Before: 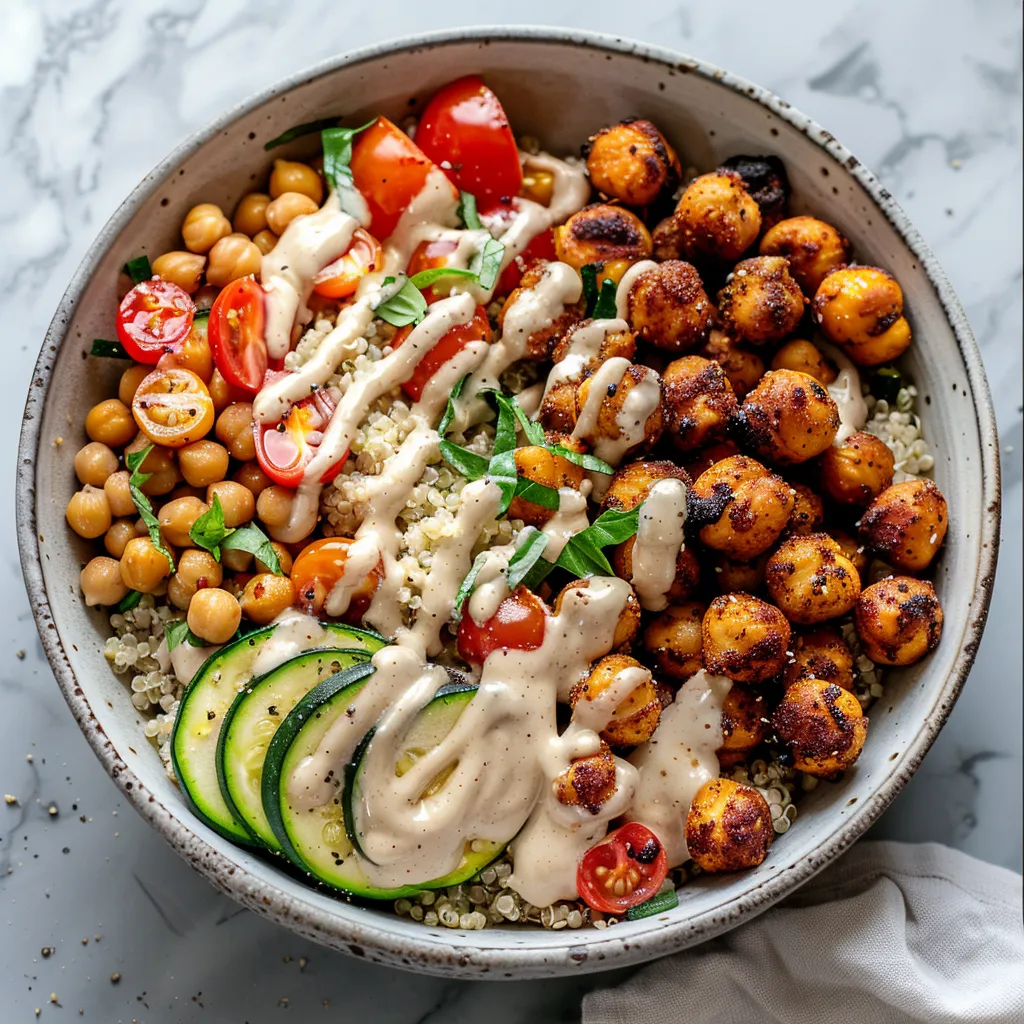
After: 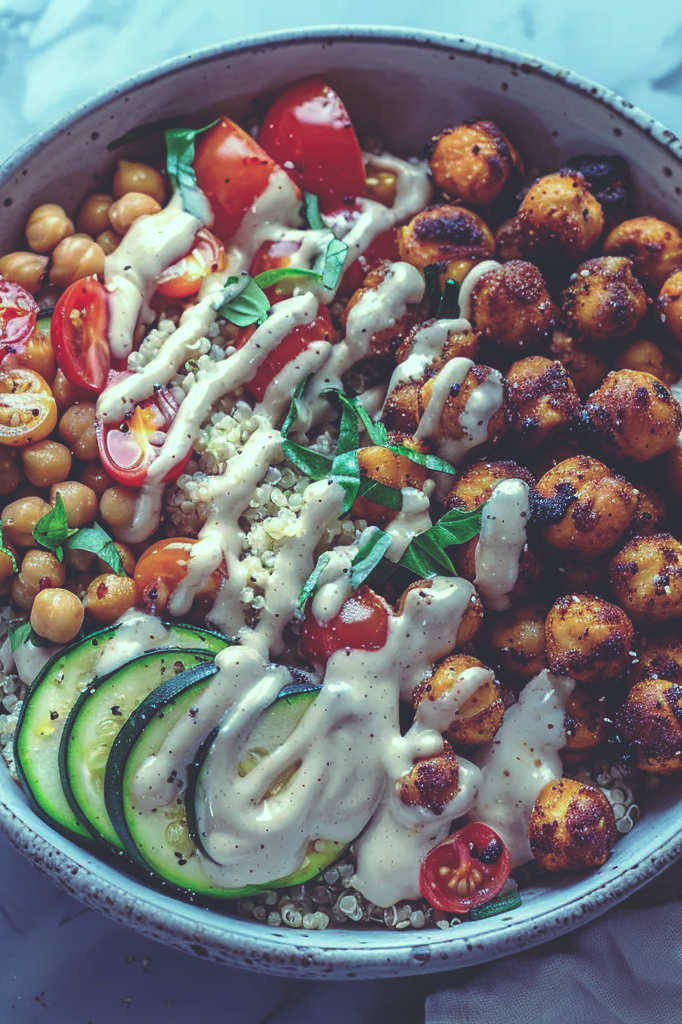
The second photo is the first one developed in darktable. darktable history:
rgb curve: curves: ch0 [(0, 0.186) (0.314, 0.284) (0.576, 0.466) (0.805, 0.691) (0.936, 0.886)]; ch1 [(0, 0.186) (0.314, 0.284) (0.581, 0.534) (0.771, 0.746) (0.936, 0.958)]; ch2 [(0, 0.216) (0.275, 0.39) (1, 1)], mode RGB, independent channels, compensate middle gray true, preserve colors none
crop: left 15.419%, right 17.914%
contrast equalizer: y [[0.5, 0.5, 0.472, 0.5, 0.5, 0.5], [0.5 ×6], [0.5 ×6], [0 ×6], [0 ×6]]
